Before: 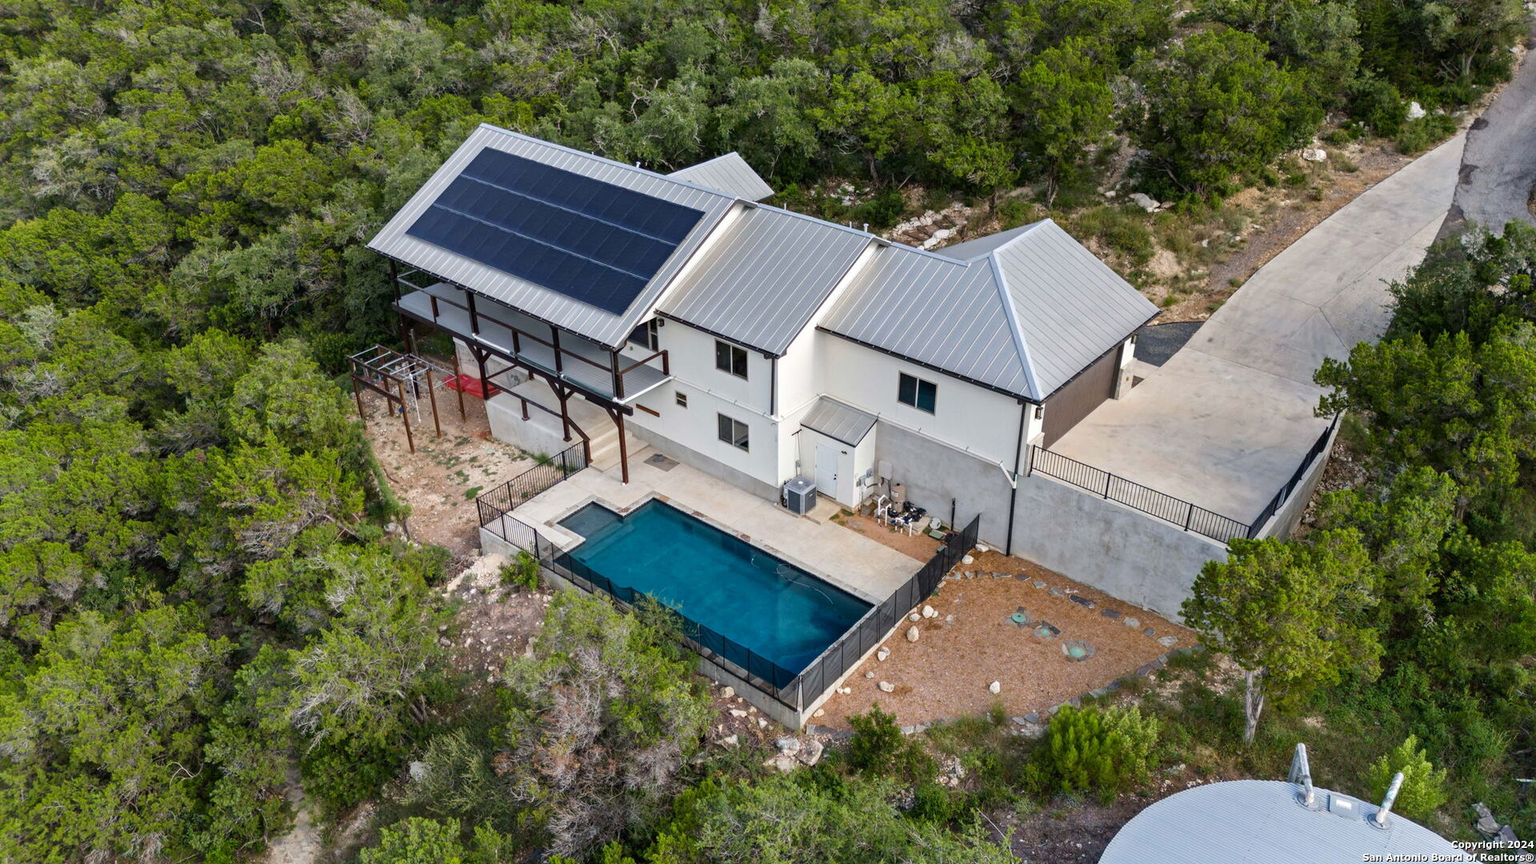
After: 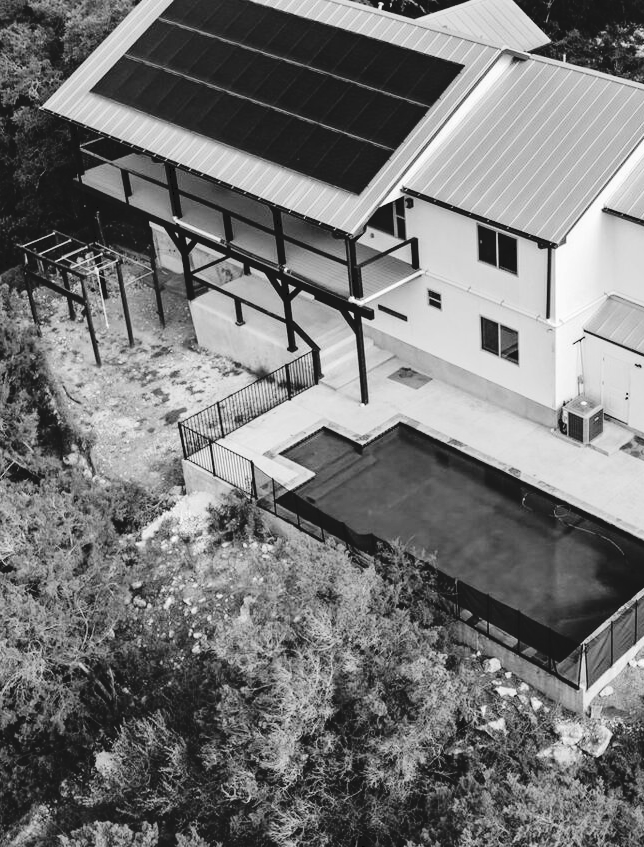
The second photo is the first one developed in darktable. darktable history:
monochrome: a 16.06, b 15.48, size 1
crop and rotate: left 21.77%, top 18.528%, right 44.676%, bottom 2.997%
tone curve: curves: ch0 [(0, 0) (0.003, 0.075) (0.011, 0.079) (0.025, 0.079) (0.044, 0.082) (0.069, 0.085) (0.1, 0.089) (0.136, 0.096) (0.177, 0.105) (0.224, 0.14) (0.277, 0.202) (0.335, 0.304) (0.399, 0.417) (0.468, 0.521) (0.543, 0.636) (0.623, 0.726) (0.709, 0.801) (0.801, 0.878) (0.898, 0.927) (1, 1)], preserve colors none
